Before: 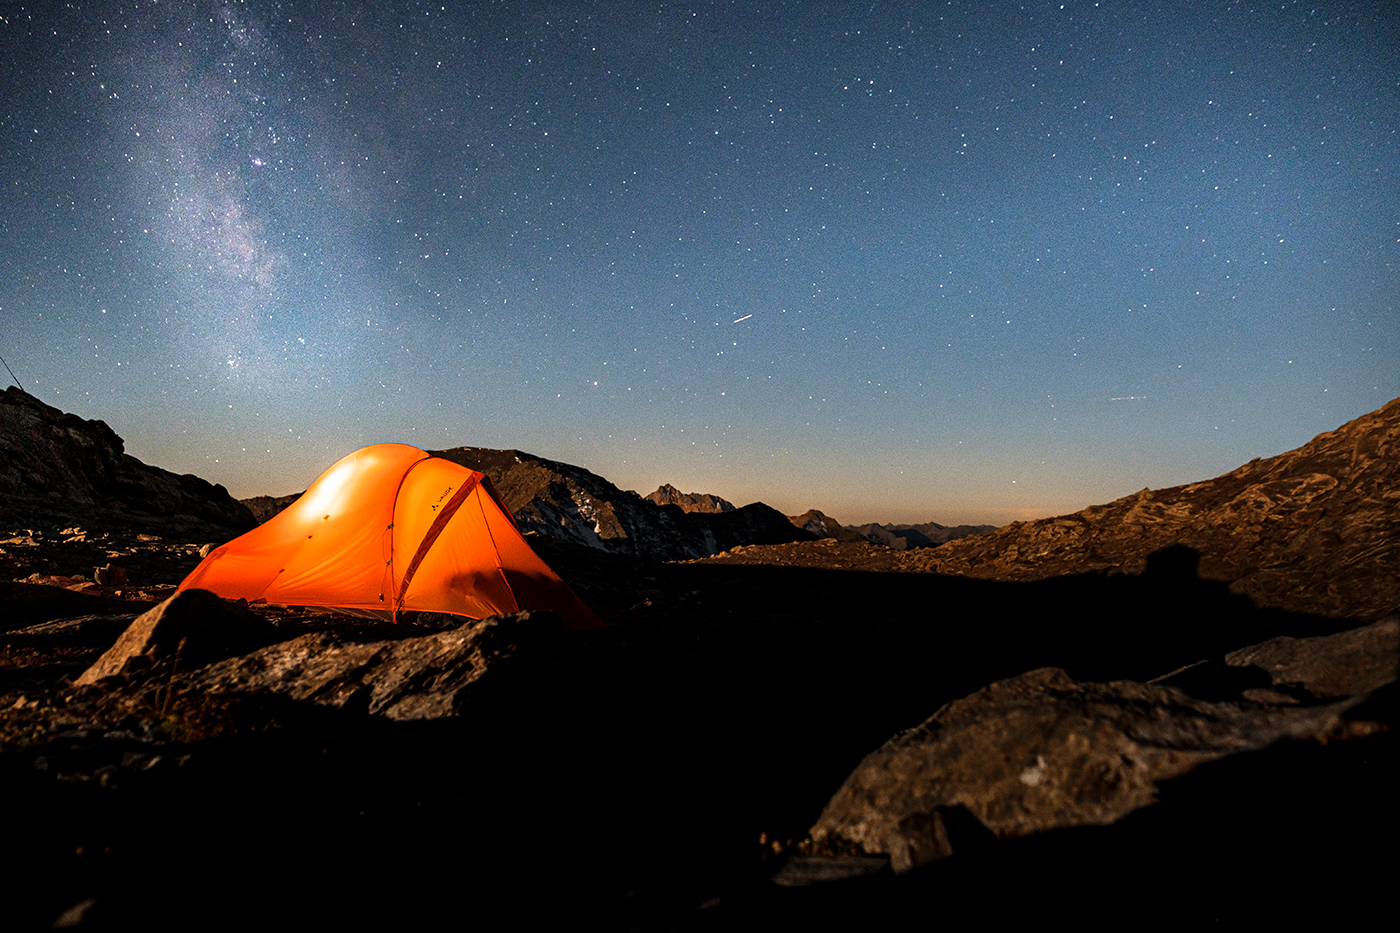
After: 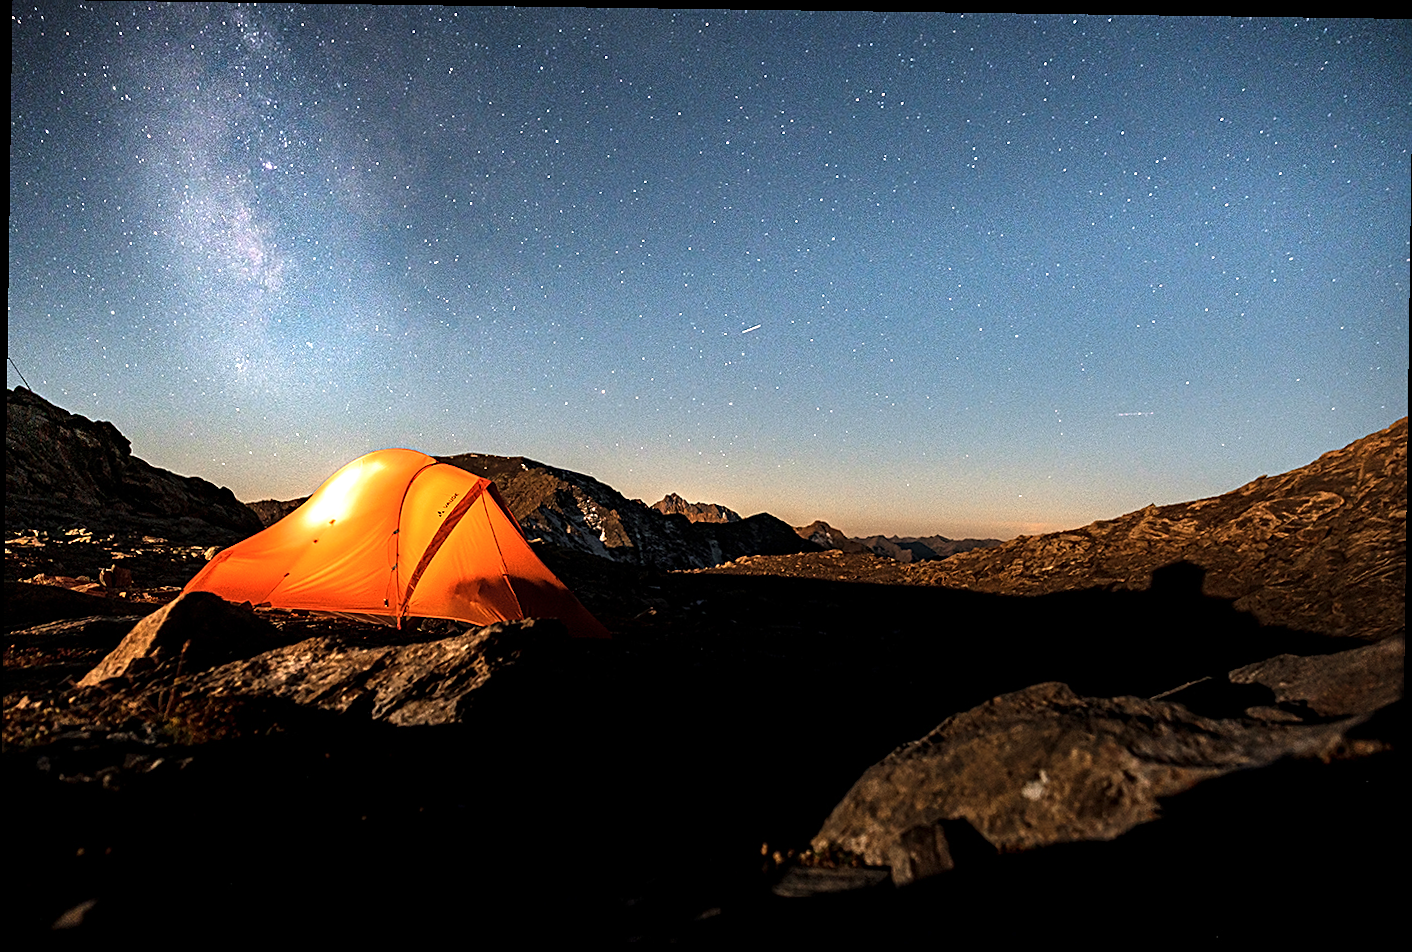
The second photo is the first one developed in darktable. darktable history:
rotate and perspective: rotation 0.8°, automatic cropping off
contrast brightness saturation: contrast 0.01, saturation -0.05
sharpen: on, module defaults
exposure: exposure 0.6 EV, compensate highlight preservation false
